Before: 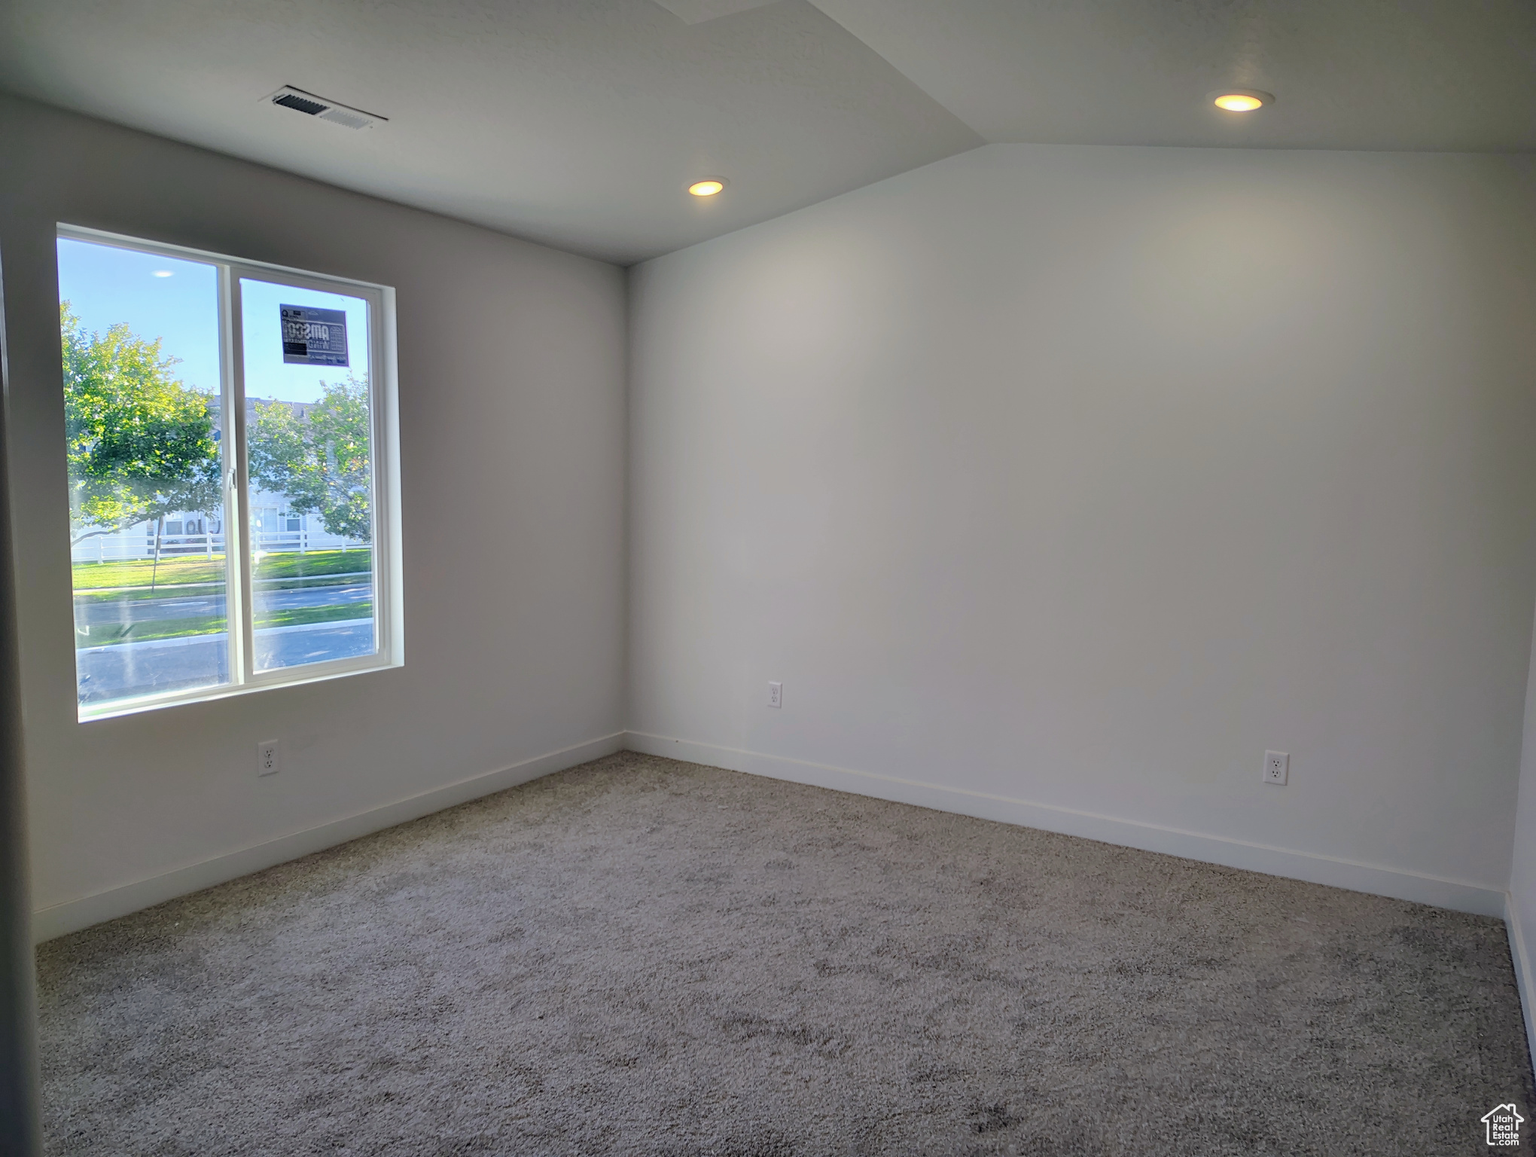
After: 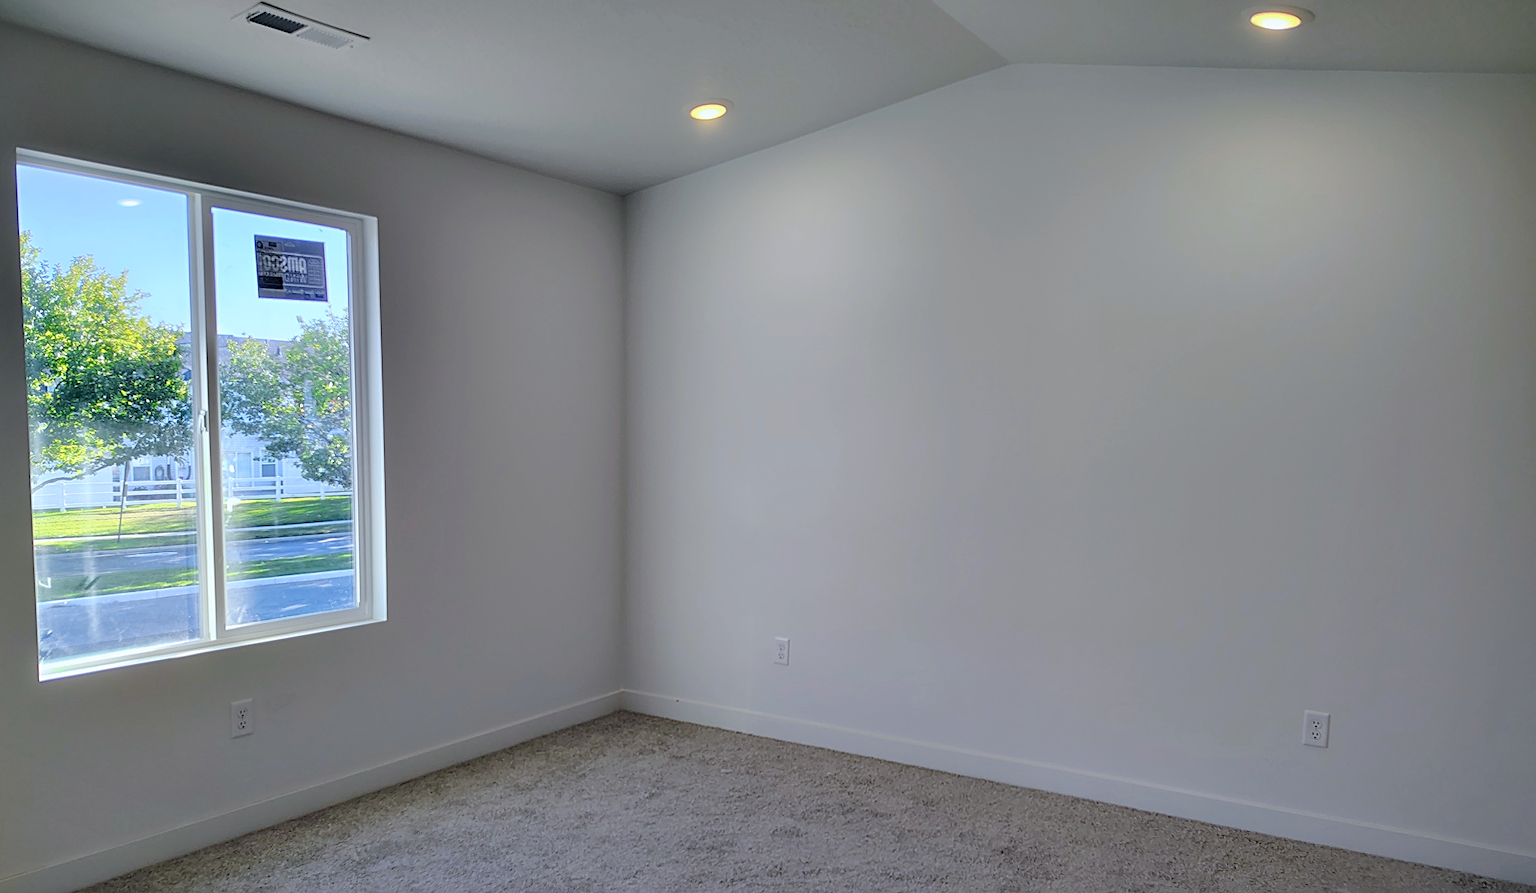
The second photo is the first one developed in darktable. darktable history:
crop: left 2.737%, top 7.287%, right 3.421%, bottom 20.179%
white balance: red 0.967, blue 1.049
sharpen: radius 2.529, amount 0.323
bloom: size 3%, threshold 100%, strength 0%
